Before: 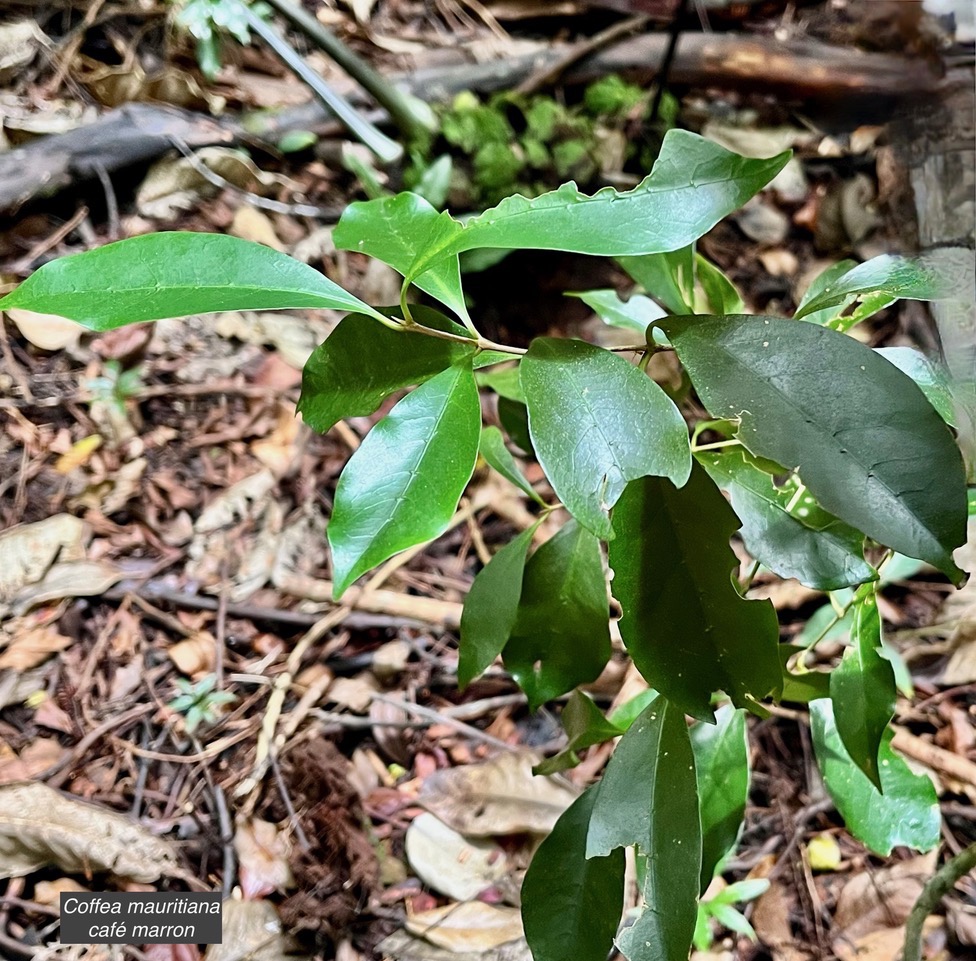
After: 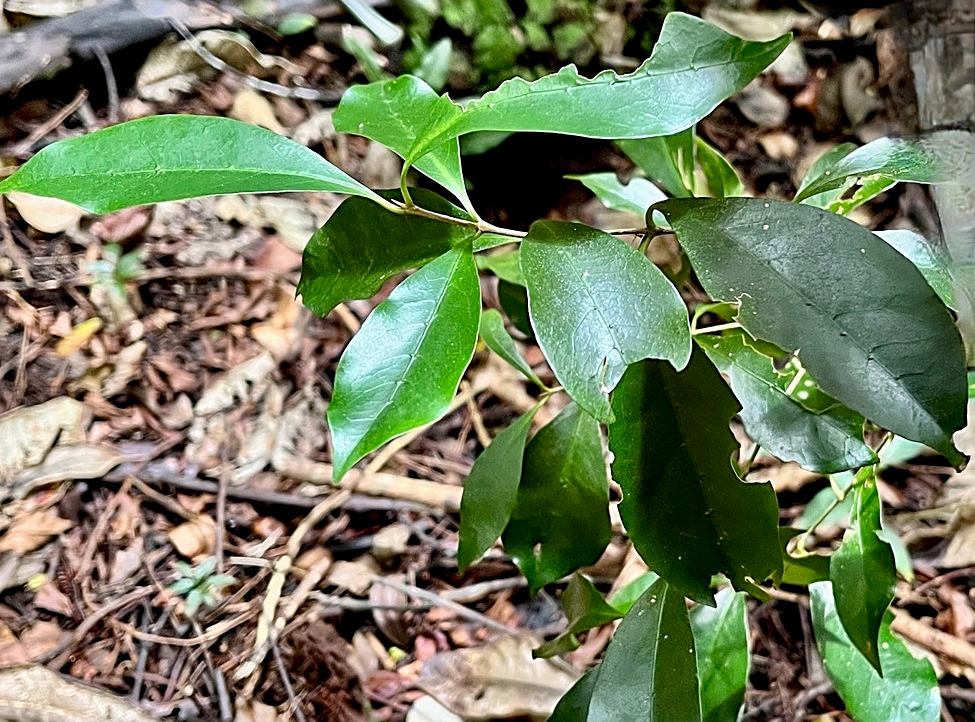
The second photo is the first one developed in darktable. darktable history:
local contrast: highlights 102%, shadows 100%, detail 119%, midtone range 0.2
exposure: black level correction 0.001, compensate highlight preservation false
crop and rotate: top 12.242%, bottom 12.557%
color calibration: illuminant same as pipeline (D50), adaptation XYZ, x 0.345, y 0.358, temperature 5014.23 K
sharpen: on, module defaults
tone equalizer: on, module defaults
